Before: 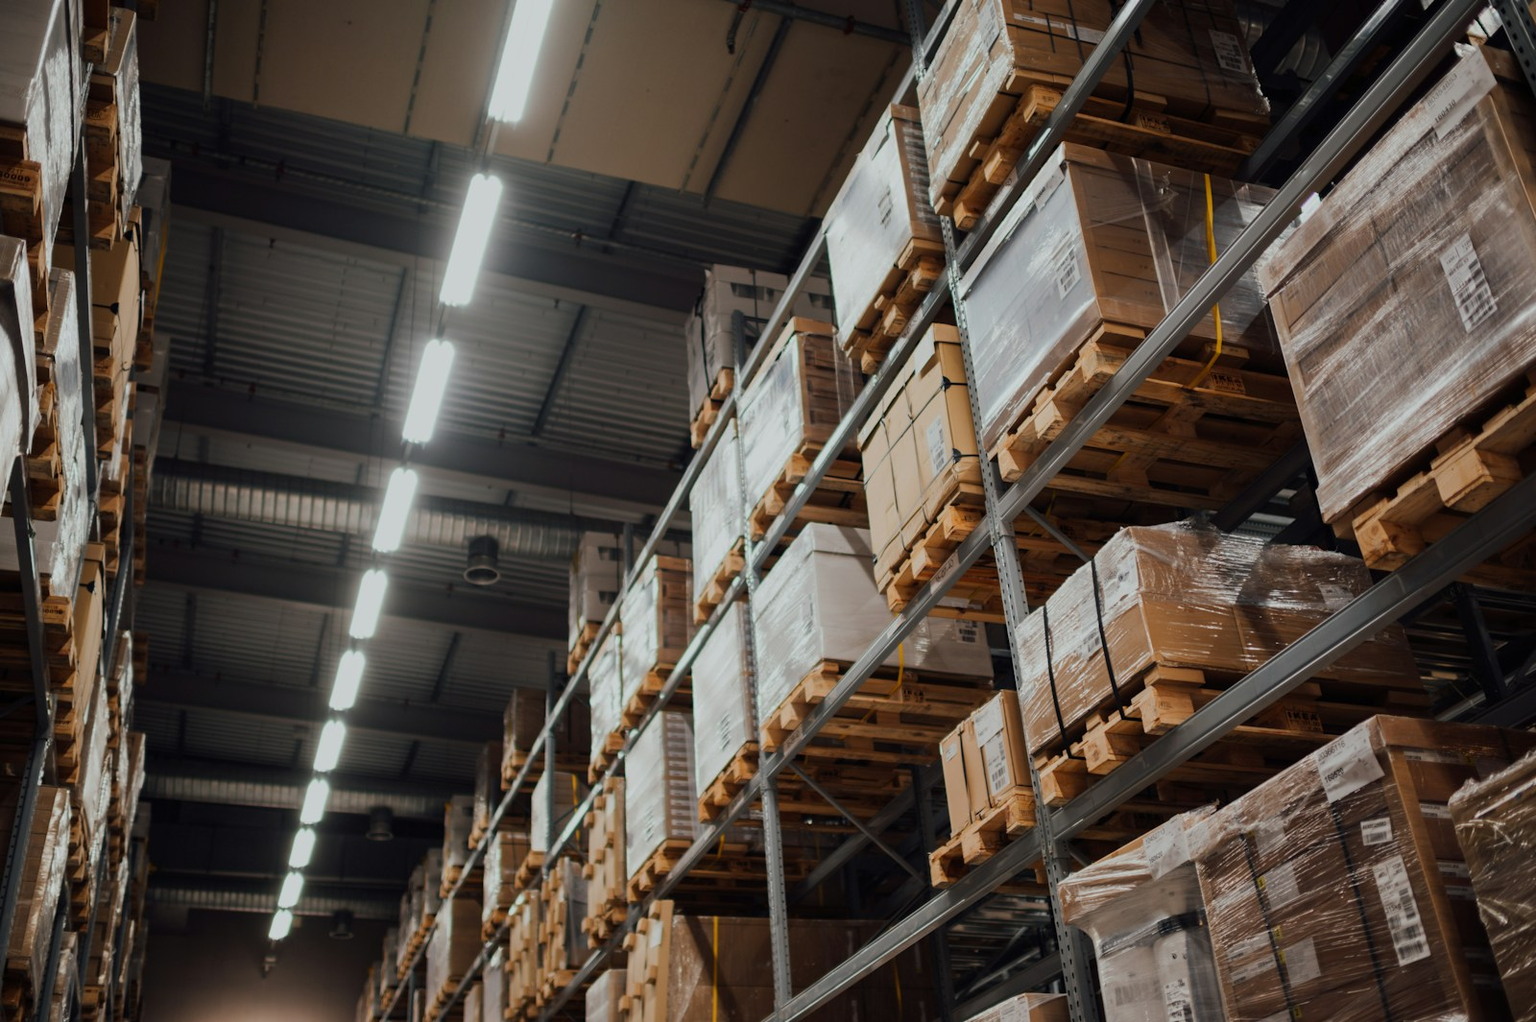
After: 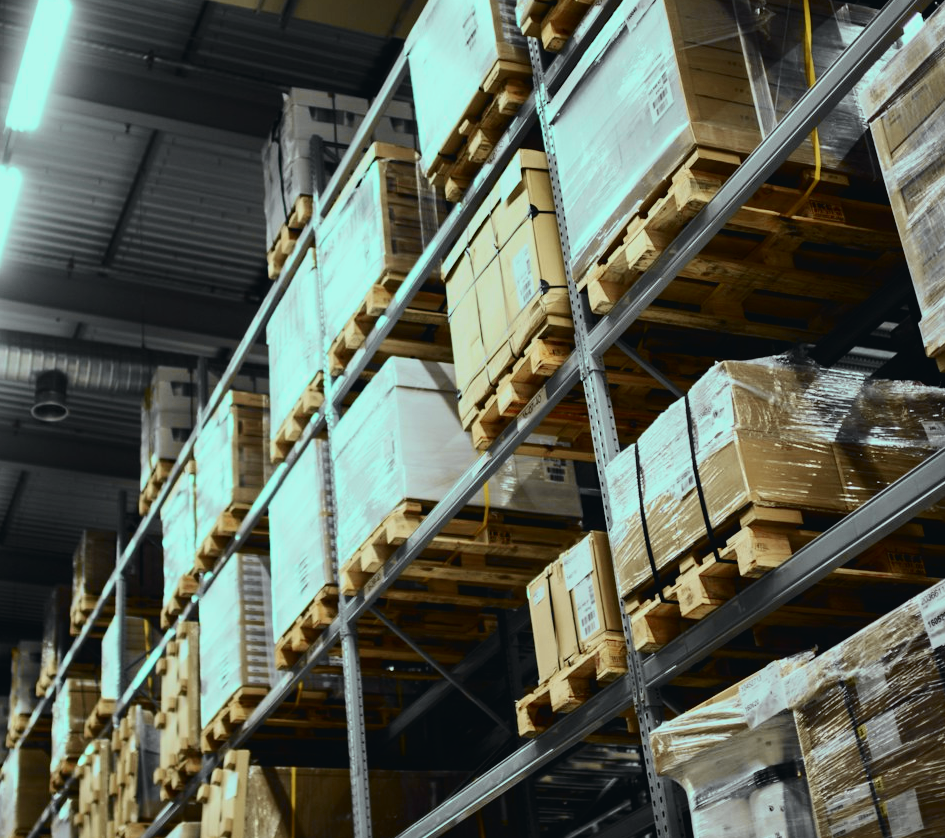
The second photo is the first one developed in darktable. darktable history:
crop and rotate: left 28.256%, top 17.734%, right 12.656%, bottom 3.573%
tone curve: curves: ch0 [(0, 0.026) (0.058, 0.036) (0.246, 0.214) (0.437, 0.498) (0.55, 0.644) (0.657, 0.767) (0.822, 0.9) (1, 0.961)]; ch1 [(0, 0) (0.346, 0.307) (0.408, 0.369) (0.453, 0.457) (0.476, 0.489) (0.502, 0.498) (0.521, 0.515) (0.537, 0.531) (0.612, 0.641) (0.676, 0.728) (1, 1)]; ch2 [(0, 0) (0.346, 0.34) (0.434, 0.46) (0.485, 0.494) (0.5, 0.494) (0.511, 0.508) (0.537, 0.564) (0.579, 0.599) (0.663, 0.67) (1, 1)], color space Lab, independent channels, preserve colors none
color balance: mode lift, gamma, gain (sRGB), lift [0.997, 0.979, 1.021, 1.011], gamma [1, 1.084, 0.916, 0.998], gain [1, 0.87, 1.13, 1.101], contrast 4.55%, contrast fulcrum 38.24%, output saturation 104.09%
